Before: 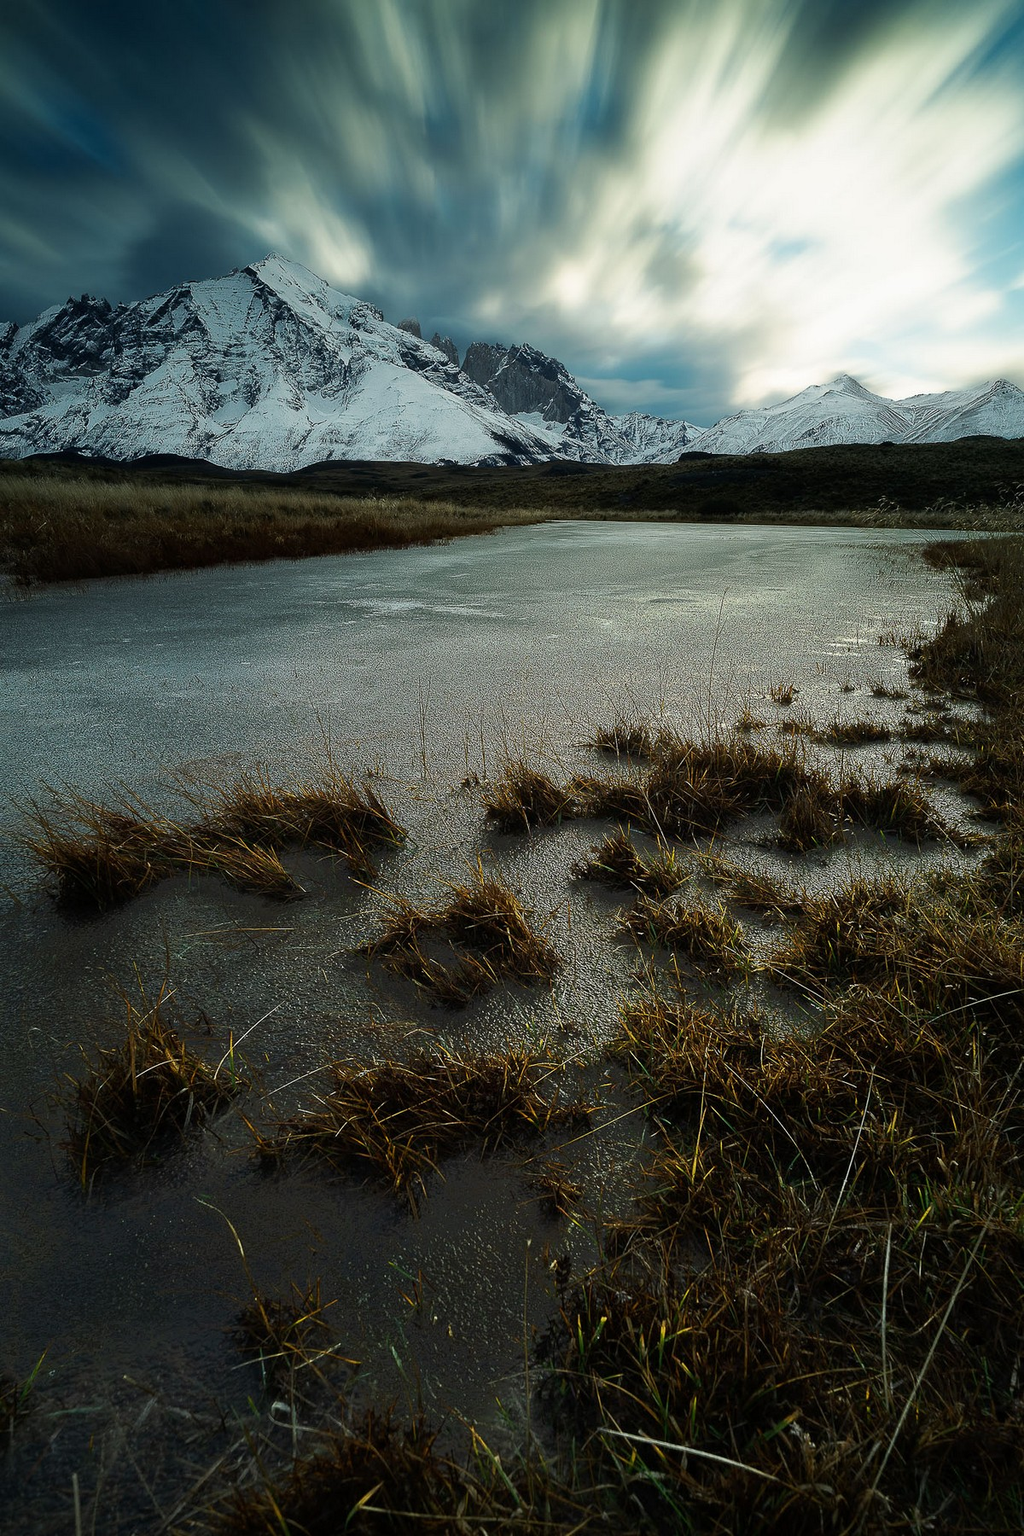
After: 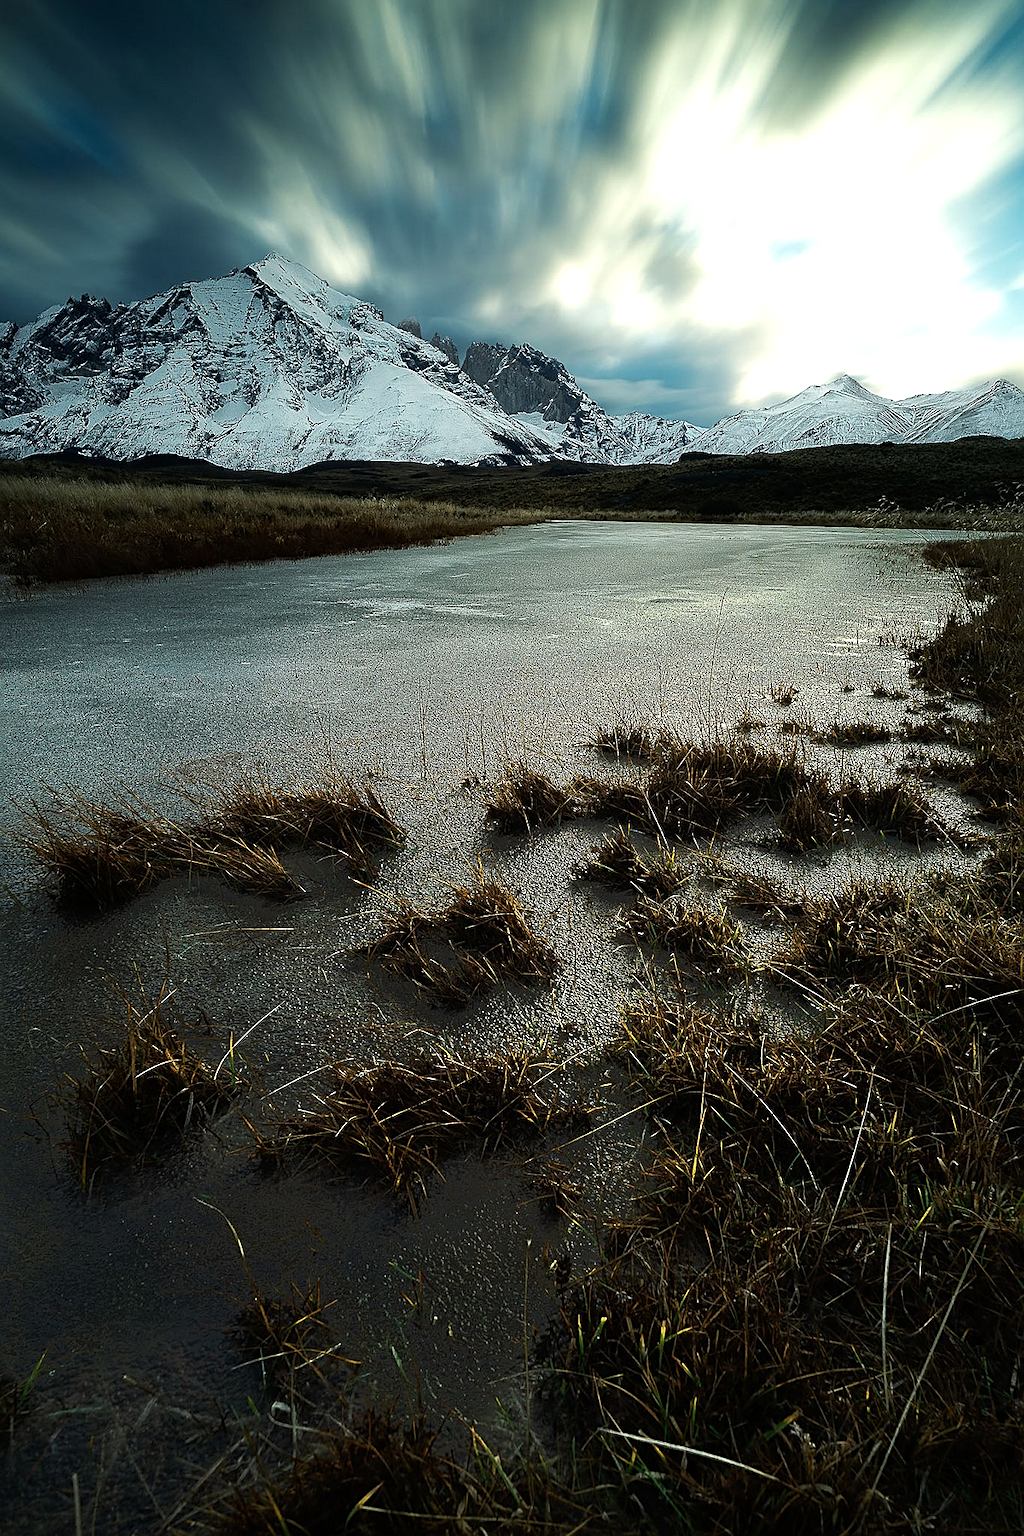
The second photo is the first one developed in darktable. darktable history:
tone equalizer: -8 EV -0.414 EV, -7 EV -0.372 EV, -6 EV -0.318 EV, -5 EV -0.201 EV, -3 EV 0.192 EV, -2 EV 0.303 EV, -1 EV 0.372 EV, +0 EV 0.44 EV
sharpen: on, module defaults
